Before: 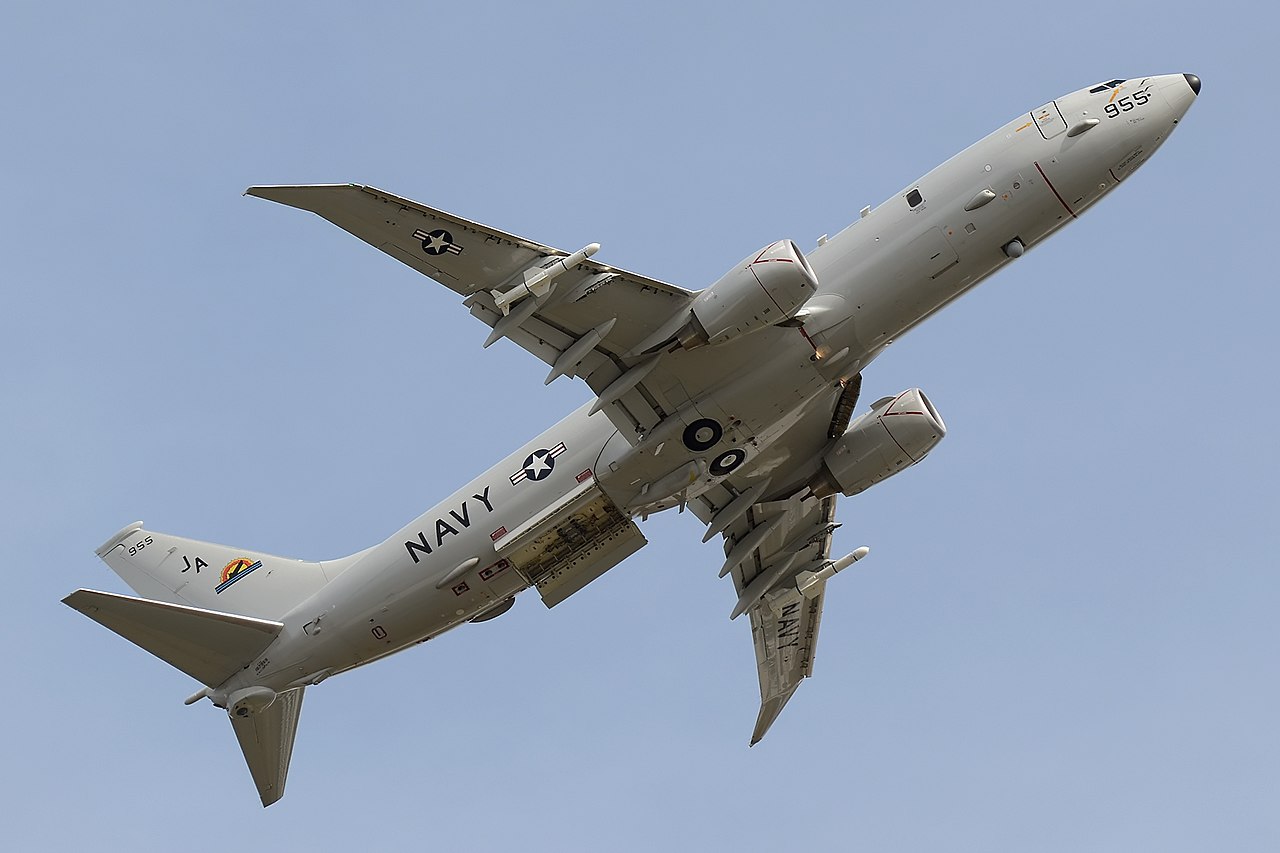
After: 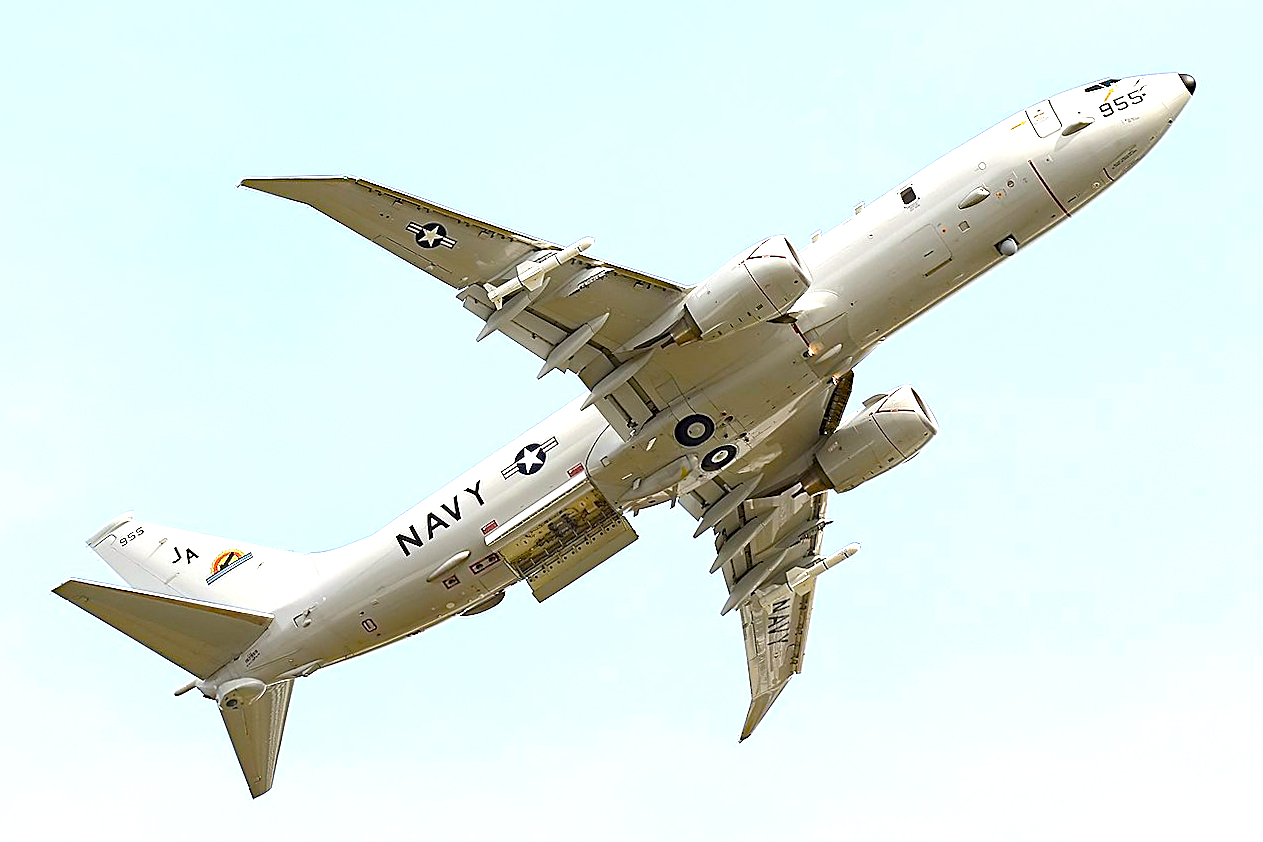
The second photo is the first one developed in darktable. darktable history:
sharpen: on, module defaults
crop and rotate: angle -0.5°
color balance rgb: perceptual saturation grading › global saturation 35%, perceptual saturation grading › highlights -25%, perceptual saturation grading › shadows 50%
haze removal: compatibility mode true, adaptive false
exposure: black level correction 0, exposure 1.45 EV, compensate exposure bias true, compensate highlight preservation false
